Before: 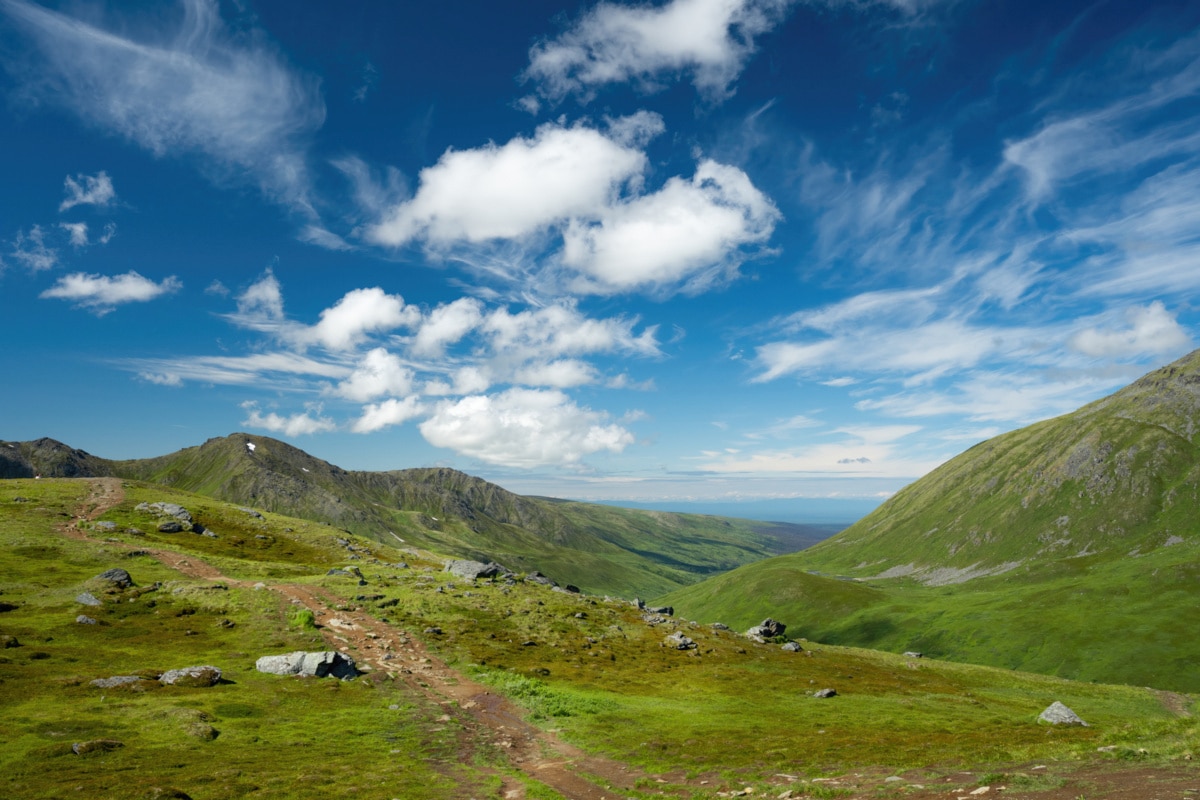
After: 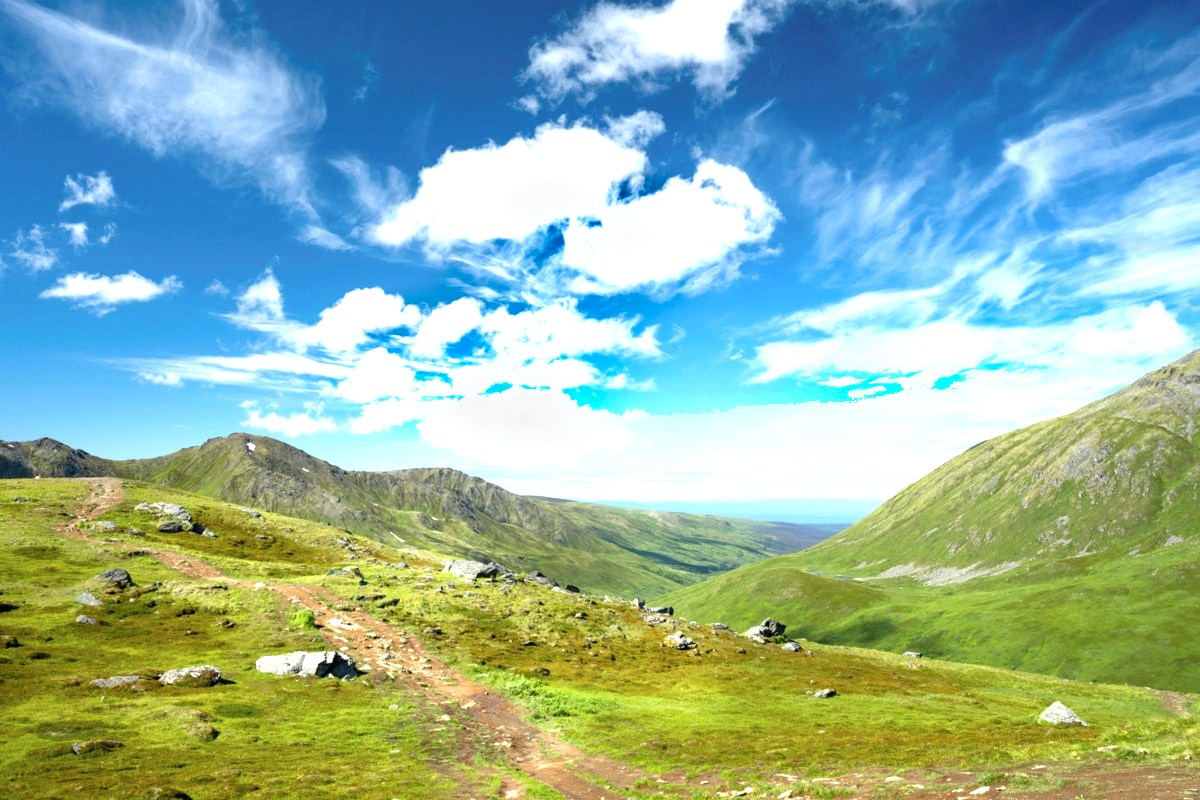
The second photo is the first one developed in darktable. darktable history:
exposure: black level correction 0.001, exposure 1.116 EV, compensate highlight preservation false
shadows and highlights: radius 44.78, white point adjustment 6.64, compress 79.65%, highlights color adjustment 78.42%, soften with gaussian
